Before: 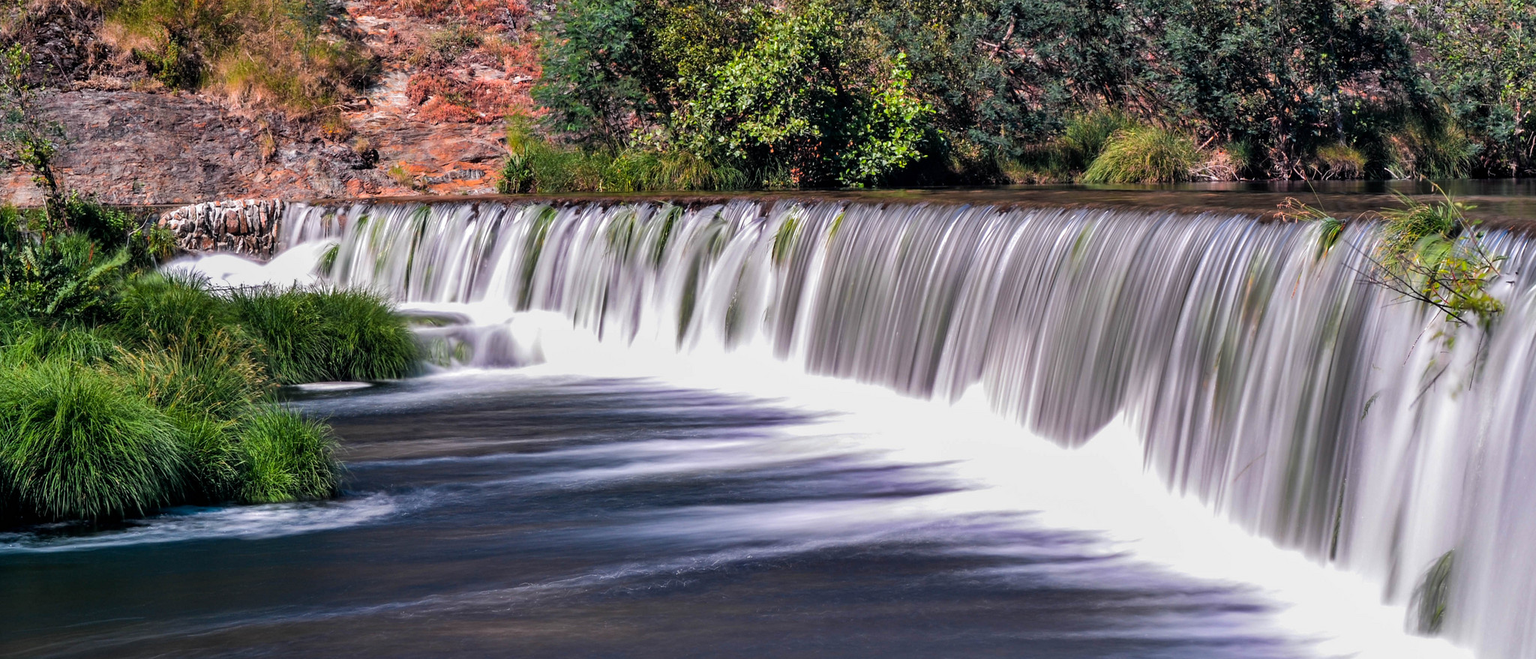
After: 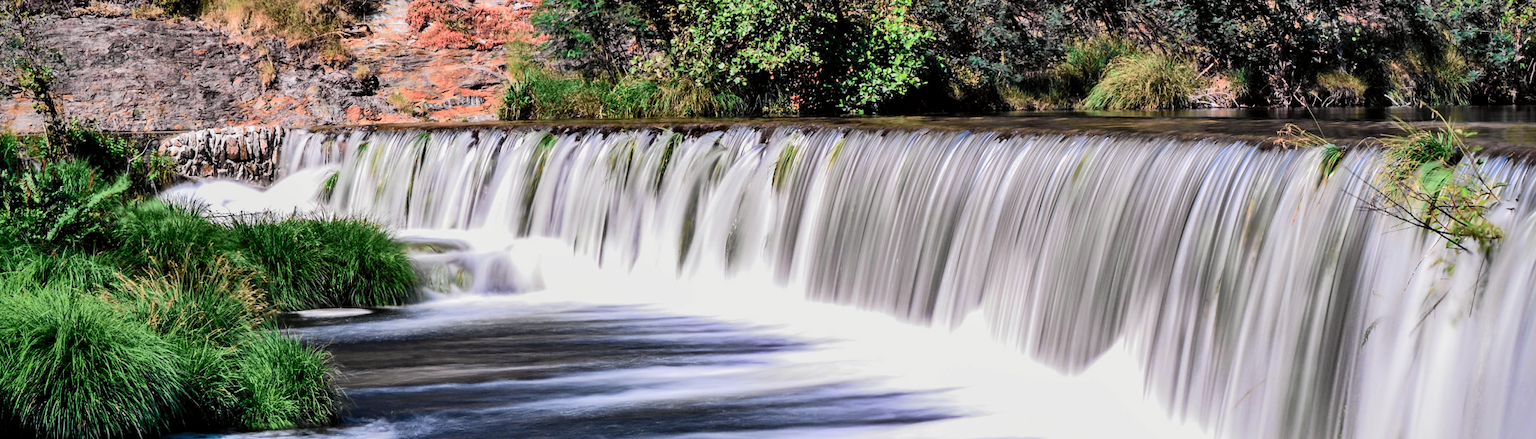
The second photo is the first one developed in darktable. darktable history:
vignetting: fall-off start 88.53%, fall-off radius 44.2%, saturation 0.376, width/height ratio 1.161
crop: top 11.166%, bottom 22.168%
white balance: red 0.983, blue 1.036
tone curve: curves: ch0 [(0.014, 0) (0.13, 0.09) (0.227, 0.211) (0.346, 0.388) (0.499, 0.598) (0.662, 0.76) (0.795, 0.846) (1, 0.969)]; ch1 [(0, 0) (0.366, 0.367) (0.447, 0.417) (0.473, 0.484) (0.504, 0.502) (0.525, 0.518) (0.564, 0.548) (0.639, 0.643) (1, 1)]; ch2 [(0, 0) (0.333, 0.346) (0.375, 0.375) (0.424, 0.43) (0.476, 0.498) (0.496, 0.505) (0.517, 0.515) (0.542, 0.564) (0.583, 0.6) (0.64, 0.622) (0.723, 0.676) (1, 1)], color space Lab, independent channels, preserve colors none
